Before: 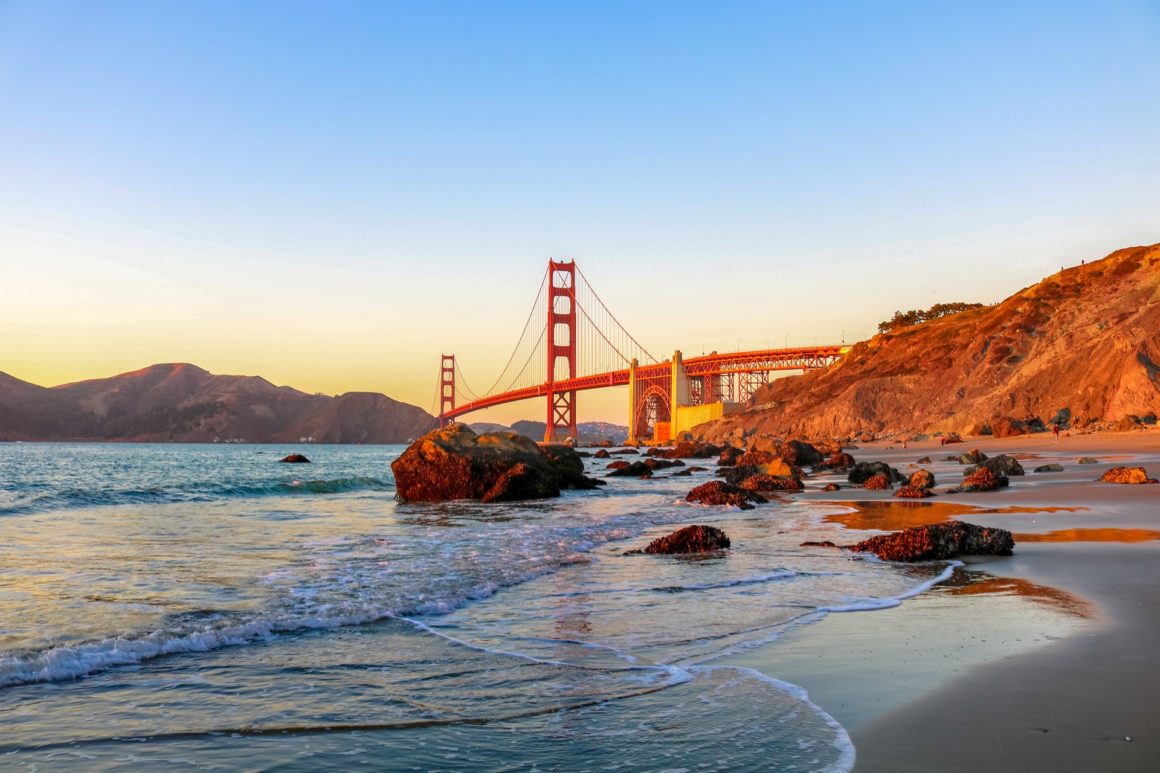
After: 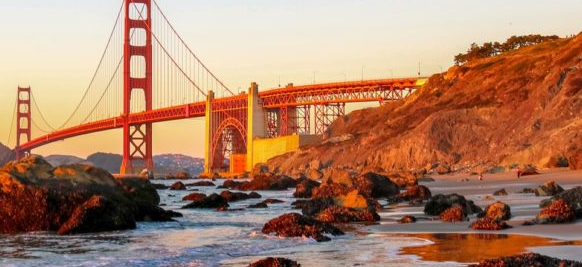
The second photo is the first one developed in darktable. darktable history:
crop: left 36.607%, top 34.735%, right 13.146%, bottom 30.611%
white balance: emerald 1
